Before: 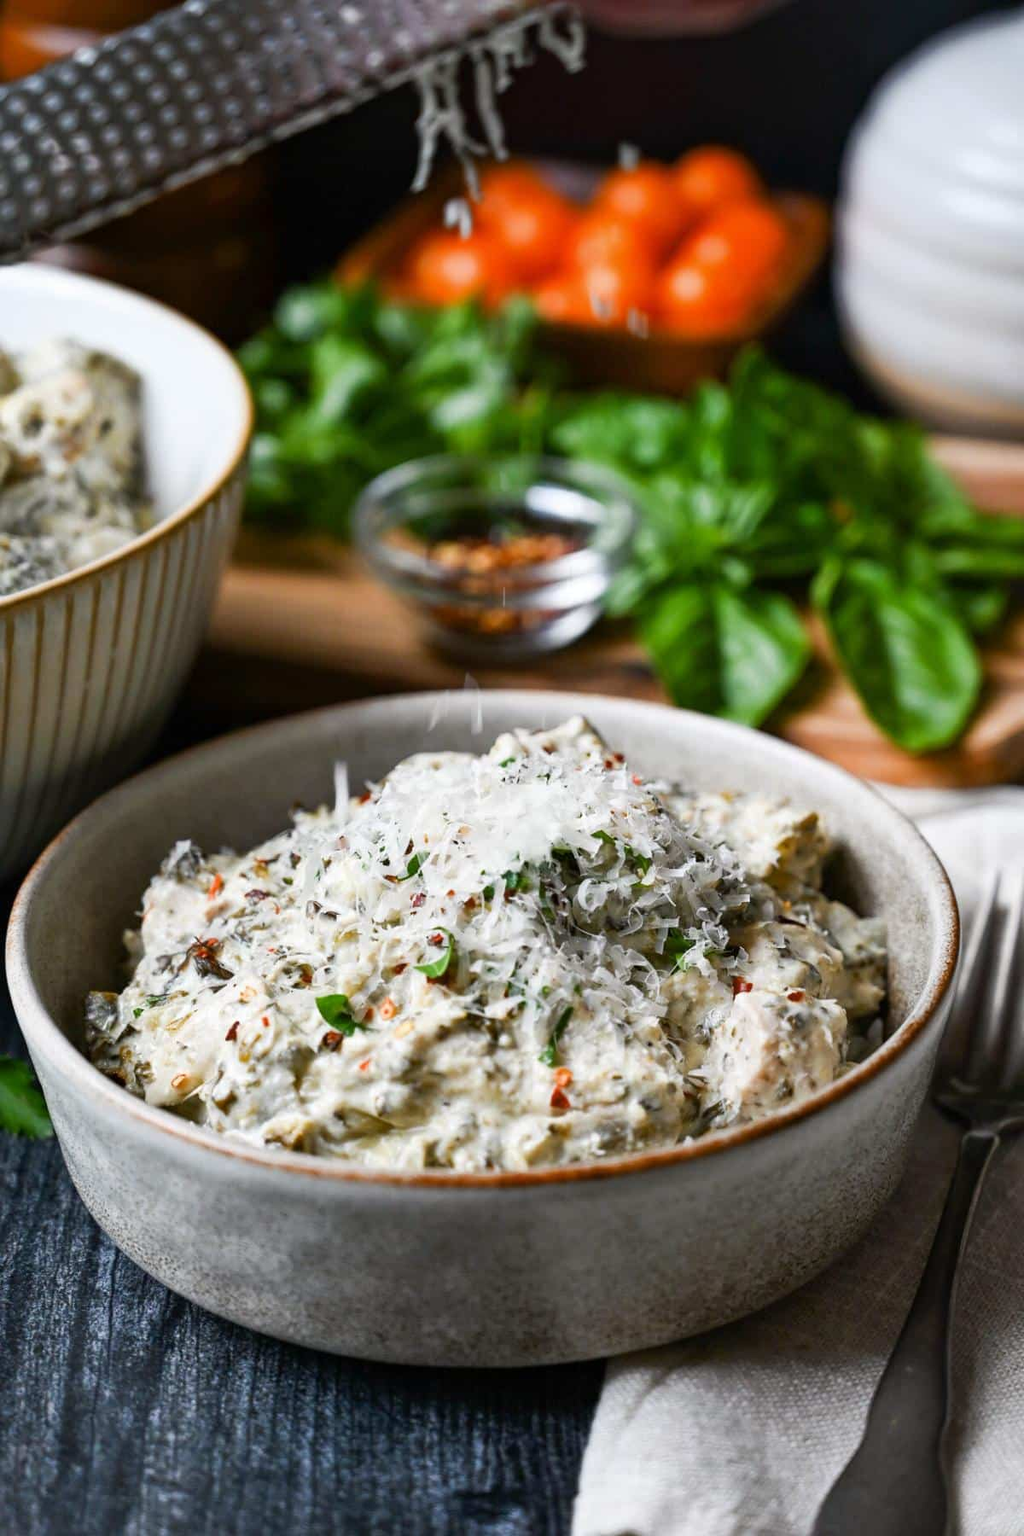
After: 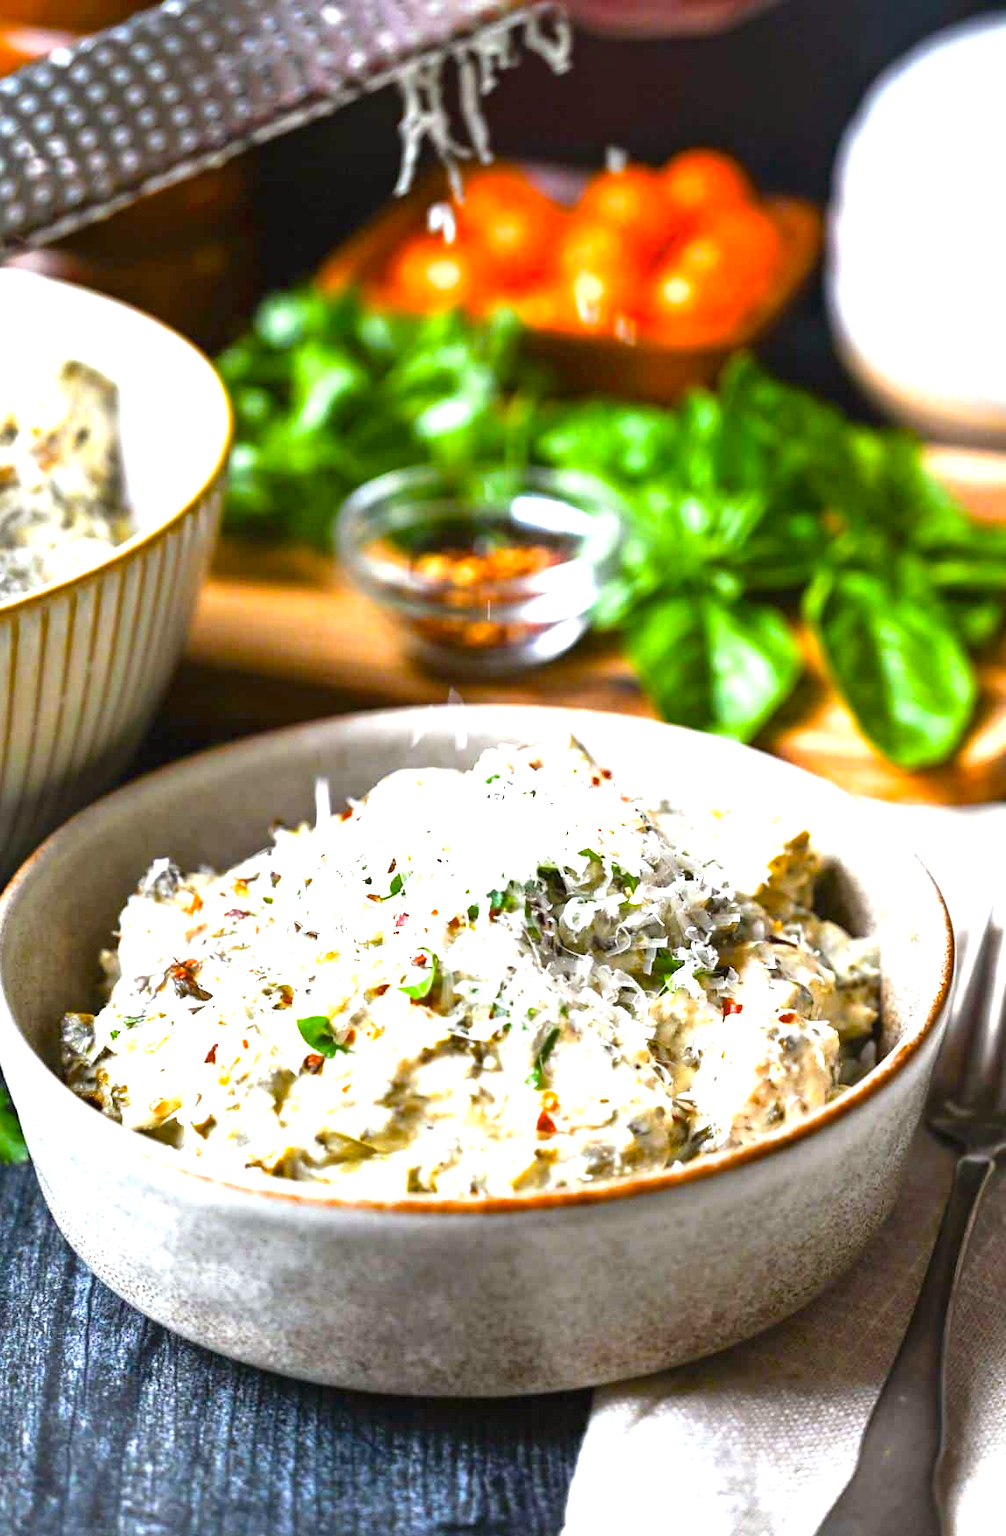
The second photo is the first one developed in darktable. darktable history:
color balance rgb: power › chroma 0.301%, power › hue 24.25°, global offset › luminance 0.218%, perceptual saturation grading › global saturation 29.798%
crop and rotate: left 2.578%, right 1.145%, bottom 2.086%
exposure: black level correction 0, exposure 1.45 EV, compensate highlight preservation false
